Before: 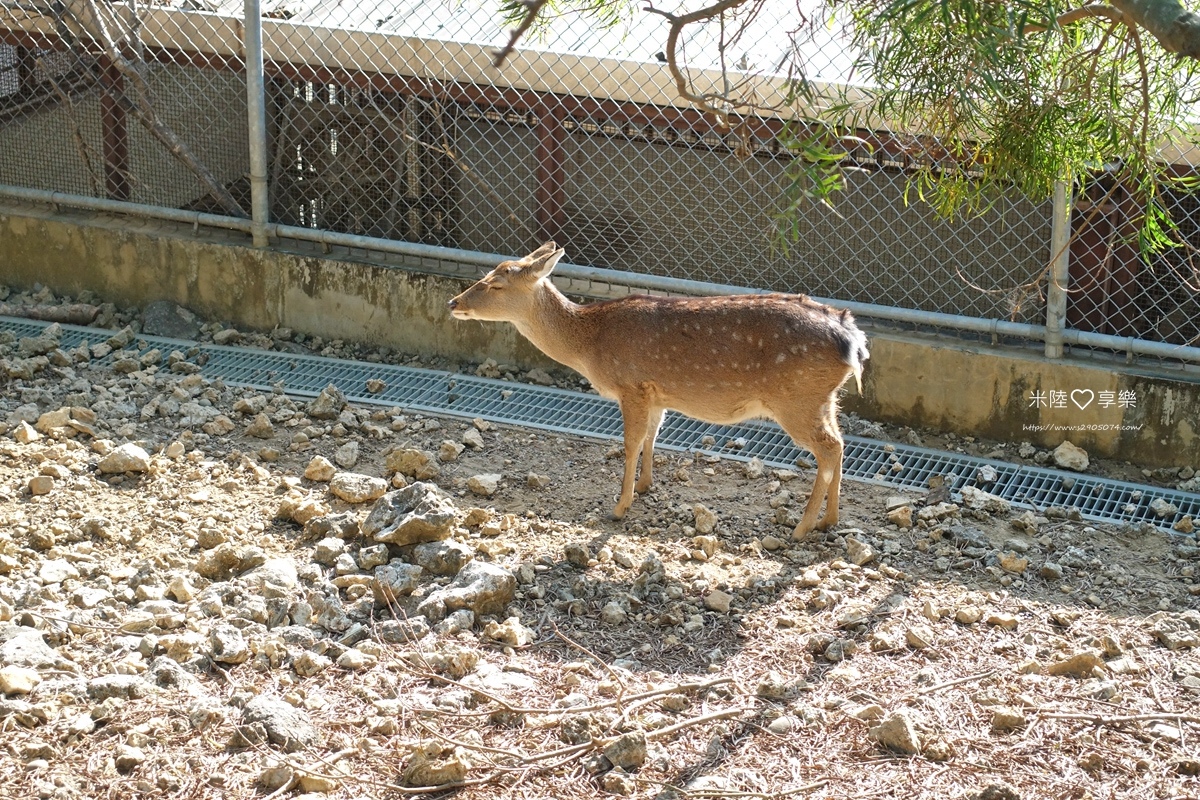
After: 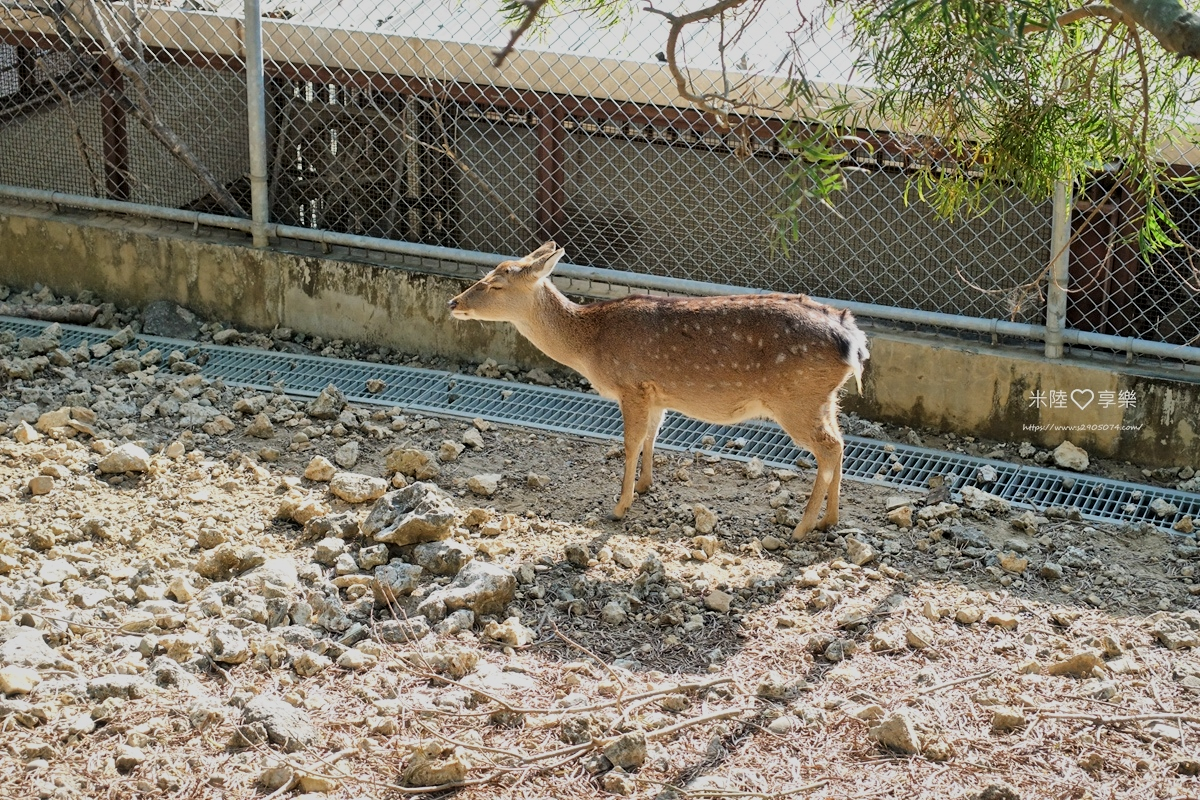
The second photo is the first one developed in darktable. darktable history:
local contrast: mode bilateral grid, contrast 20, coarseness 50, detail 130%, midtone range 0.2
filmic rgb: black relative exposure -7.65 EV, white relative exposure 4.56 EV, hardness 3.61, color science v6 (2022)
